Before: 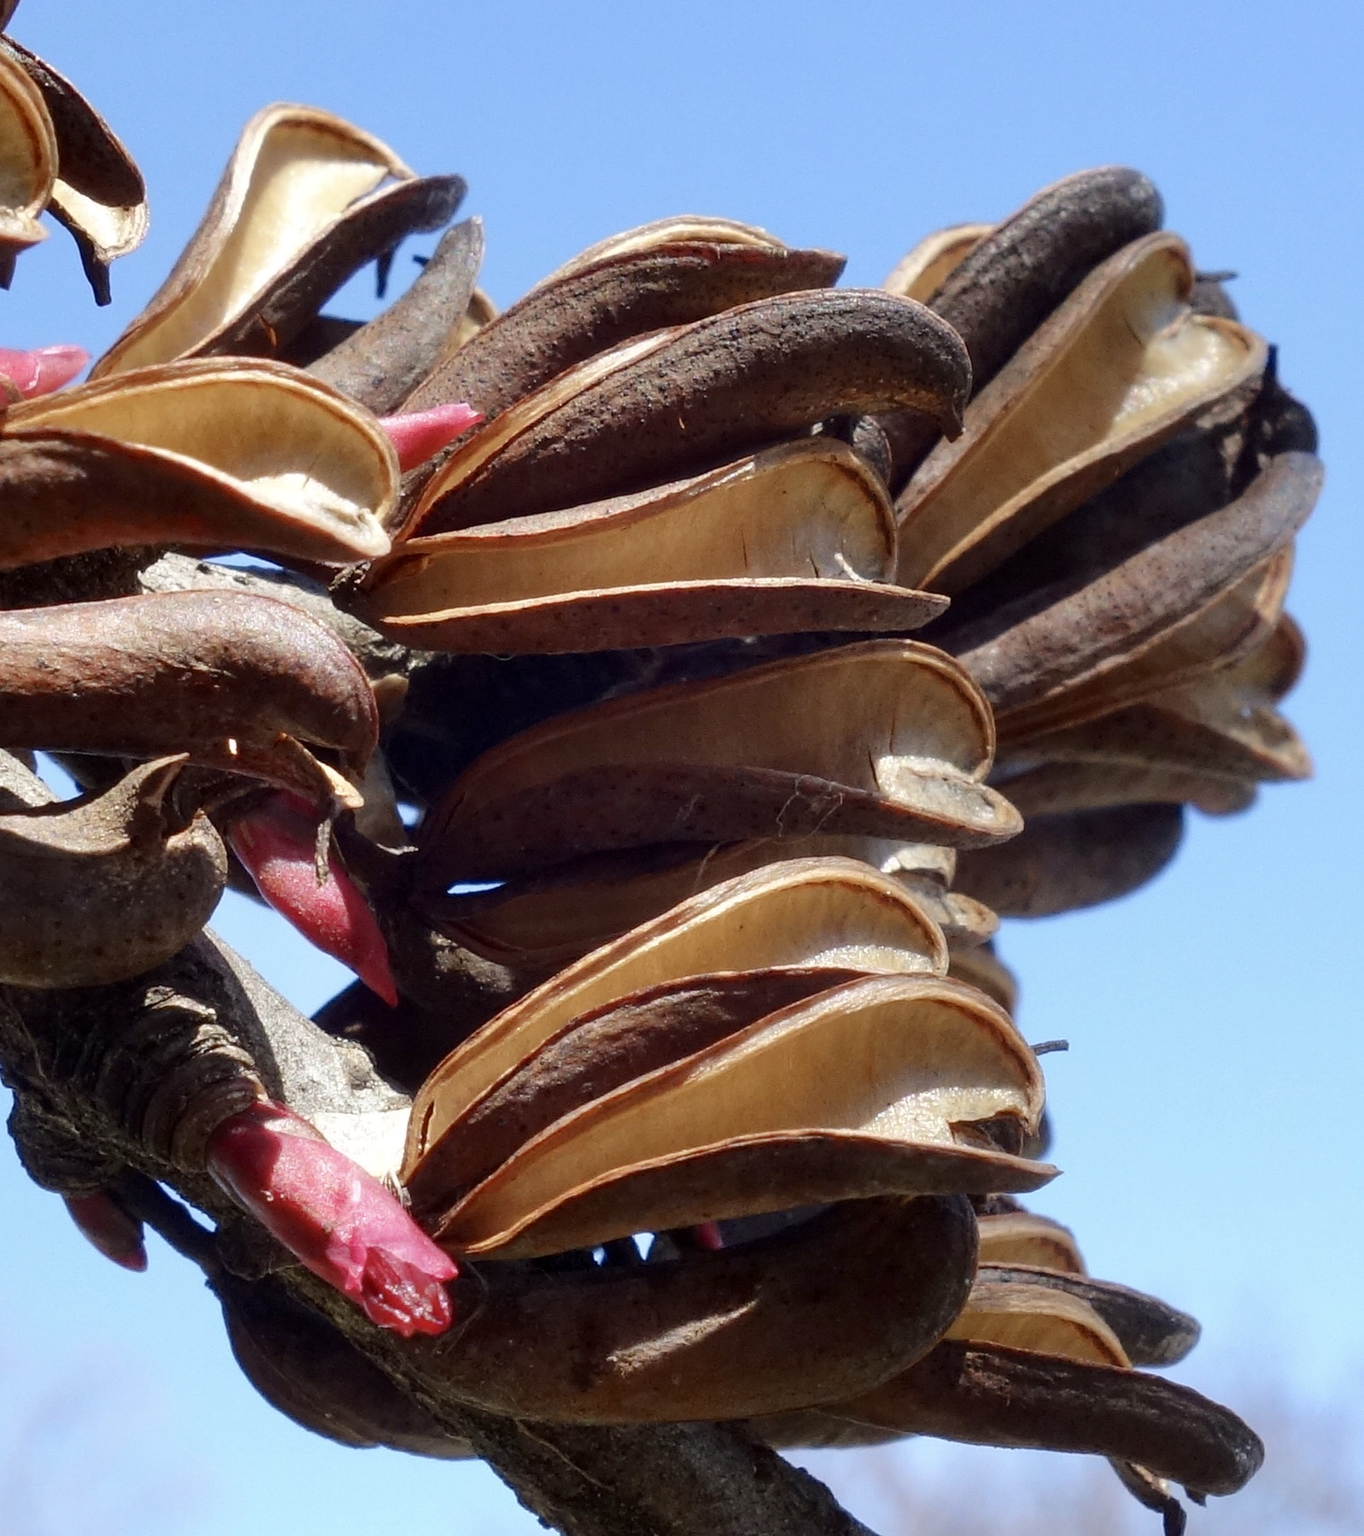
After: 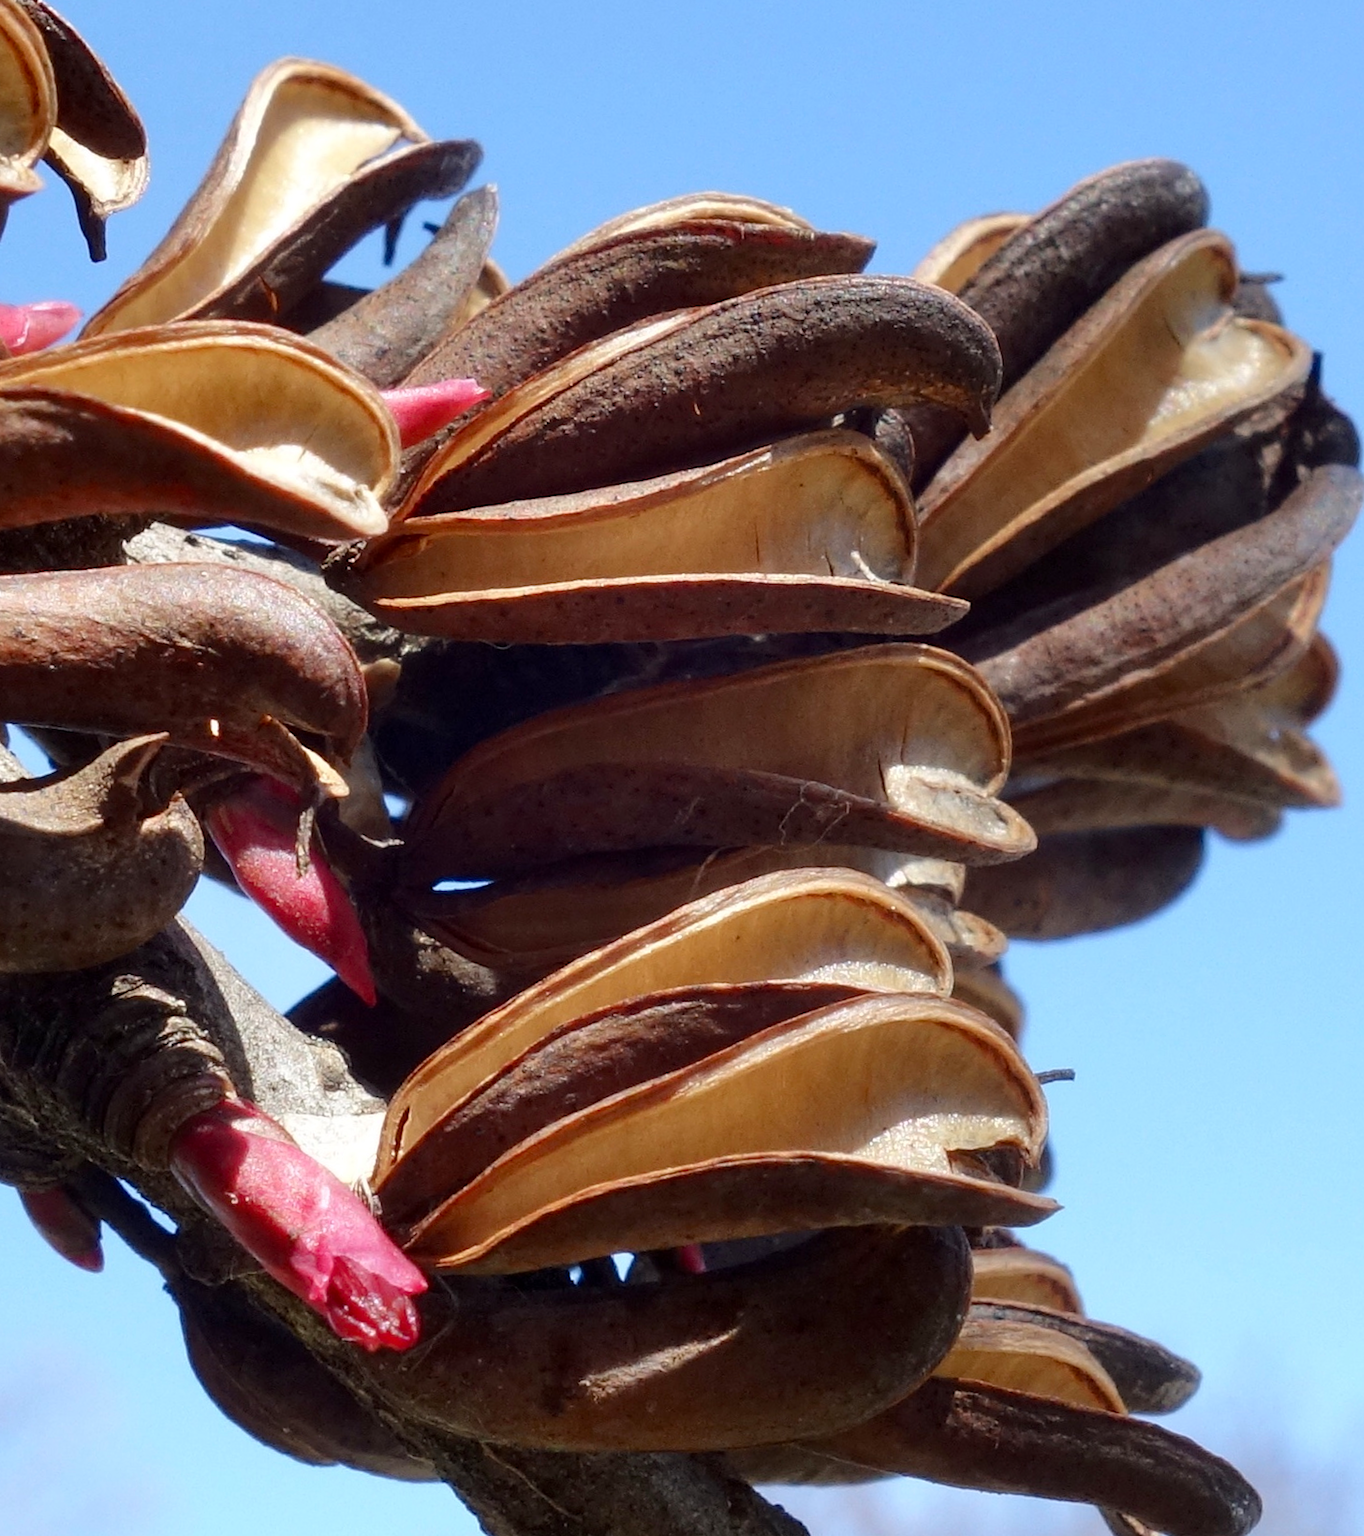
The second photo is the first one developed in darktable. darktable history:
crop and rotate: angle -2.31°
